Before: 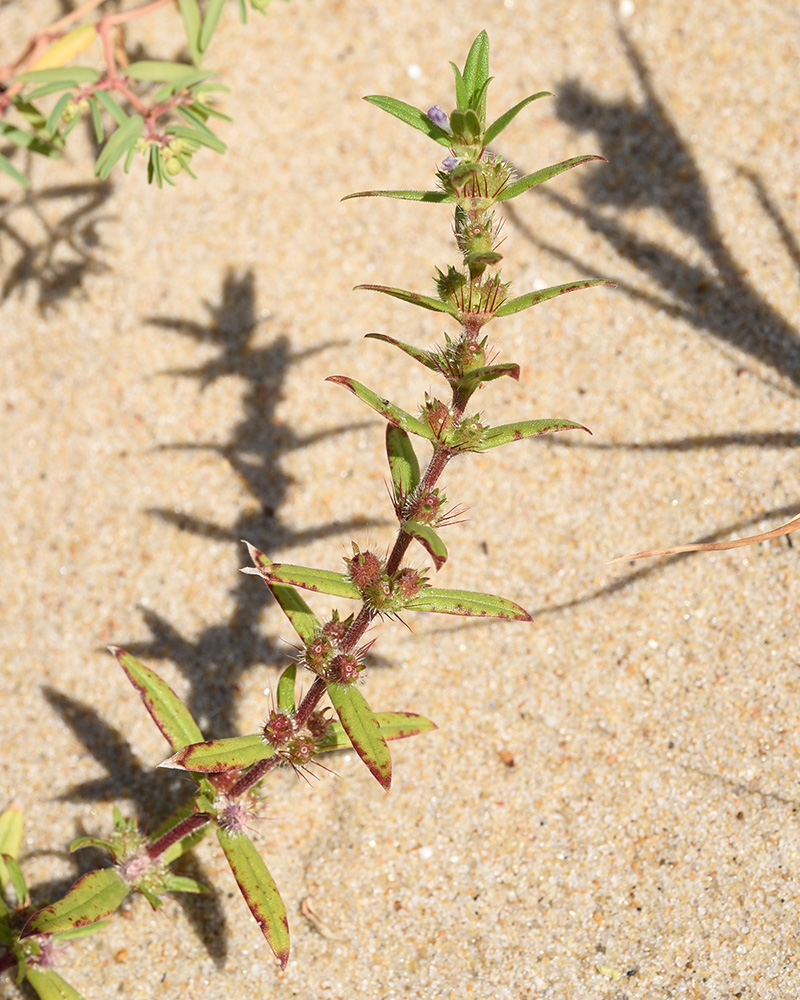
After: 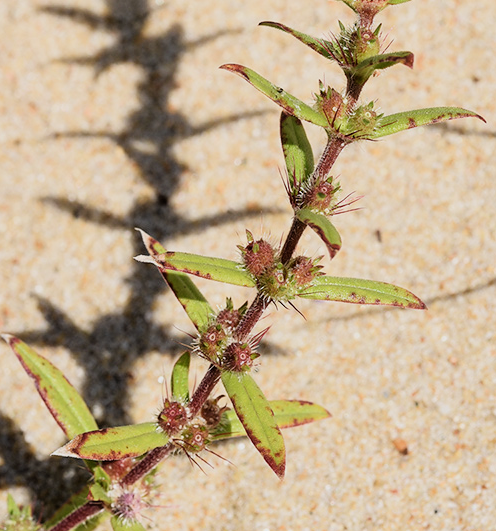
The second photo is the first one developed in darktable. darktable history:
filmic rgb: black relative exposure -5 EV, white relative exposure 3.5 EV, hardness 3.19, contrast 1.2, highlights saturation mix -30%
crop: left 13.312%, top 31.28%, right 24.627%, bottom 15.582%
